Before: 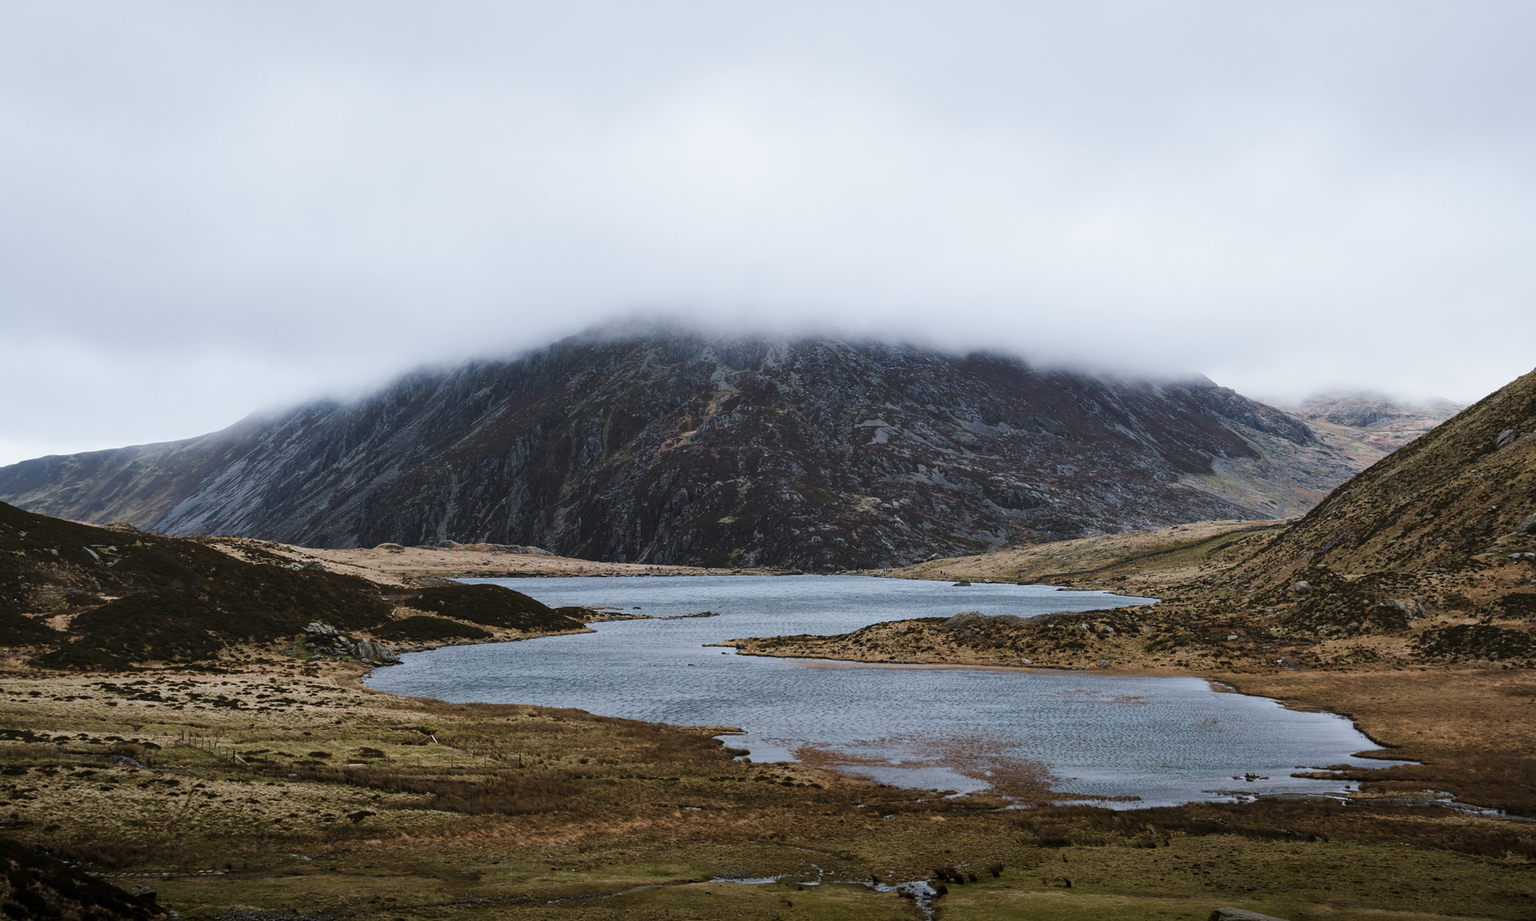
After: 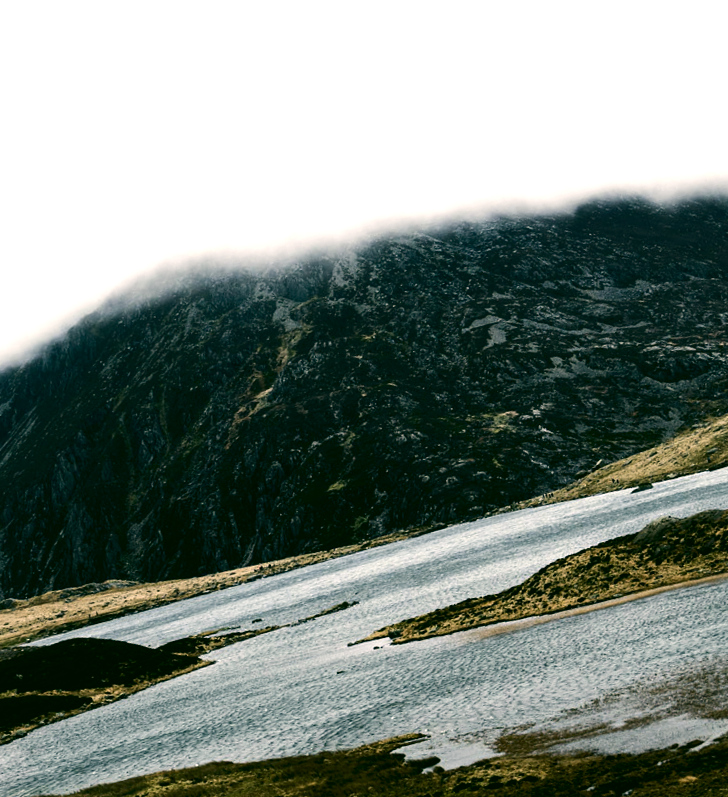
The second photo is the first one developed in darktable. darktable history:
tone equalizer: -8 EV -1.08 EV, -7 EV -1.01 EV, -6 EV -0.867 EV, -5 EV -0.578 EV, -3 EV 0.578 EV, -2 EV 0.867 EV, -1 EV 1.01 EV, +0 EV 1.08 EV, edges refinement/feathering 500, mask exposure compensation -1.57 EV, preserve details no
contrast brightness saturation: brightness -0.09
color correction: highlights a* 5.3, highlights b* 24.26, shadows a* -15.58, shadows b* 4.02
rotate and perspective: rotation -14.8°, crop left 0.1, crop right 0.903, crop top 0.25, crop bottom 0.748
crop: left 28.583%, right 29.231%
exposure: black level correction 0.01, exposure 0.011 EV, compensate highlight preservation false
white balance: red 0.974, blue 1.044
